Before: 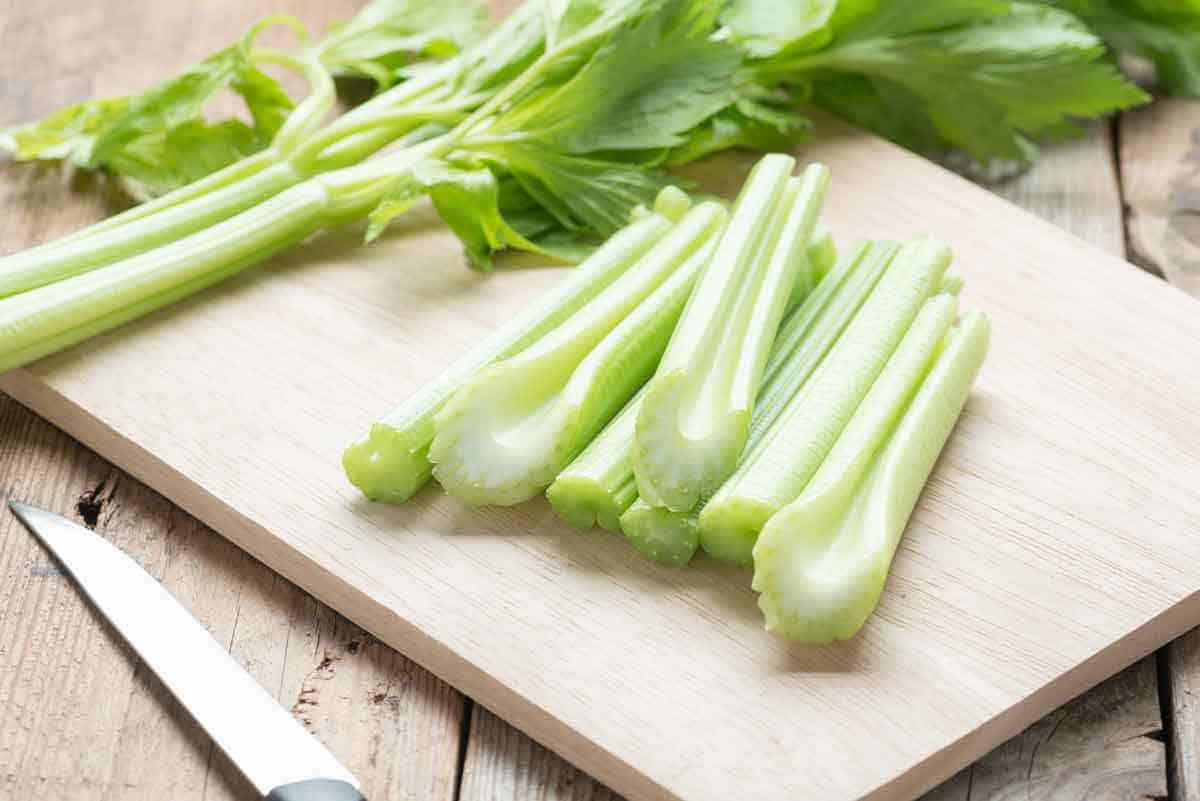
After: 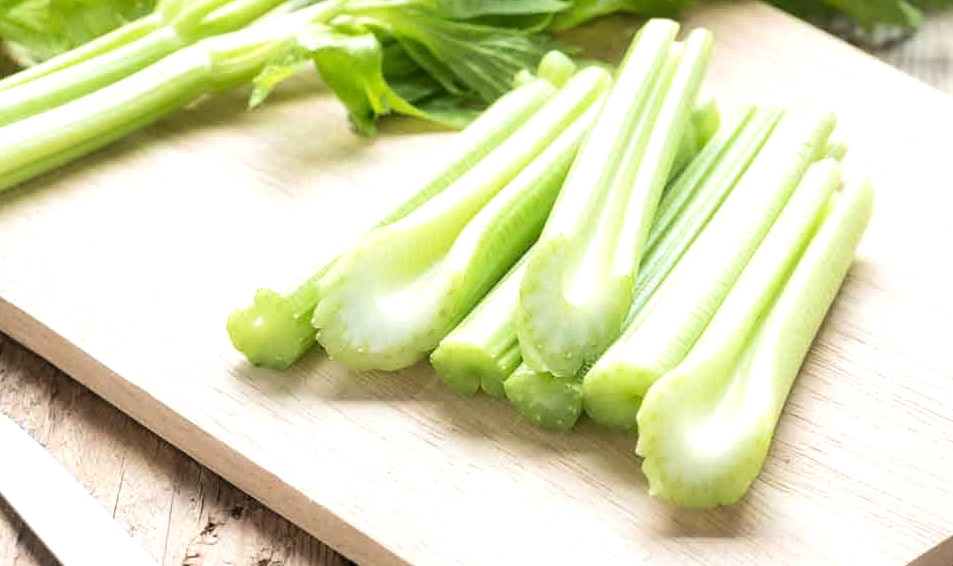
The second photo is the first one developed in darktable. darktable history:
crop: left 9.712%, top 16.928%, right 10.845%, bottom 12.332%
velvia: on, module defaults
tone equalizer: -8 EV -0.417 EV, -7 EV -0.389 EV, -6 EV -0.333 EV, -5 EV -0.222 EV, -3 EV 0.222 EV, -2 EV 0.333 EV, -1 EV 0.389 EV, +0 EV 0.417 EV, edges refinement/feathering 500, mask exposure compensation -1.57 EV, preserve details no
